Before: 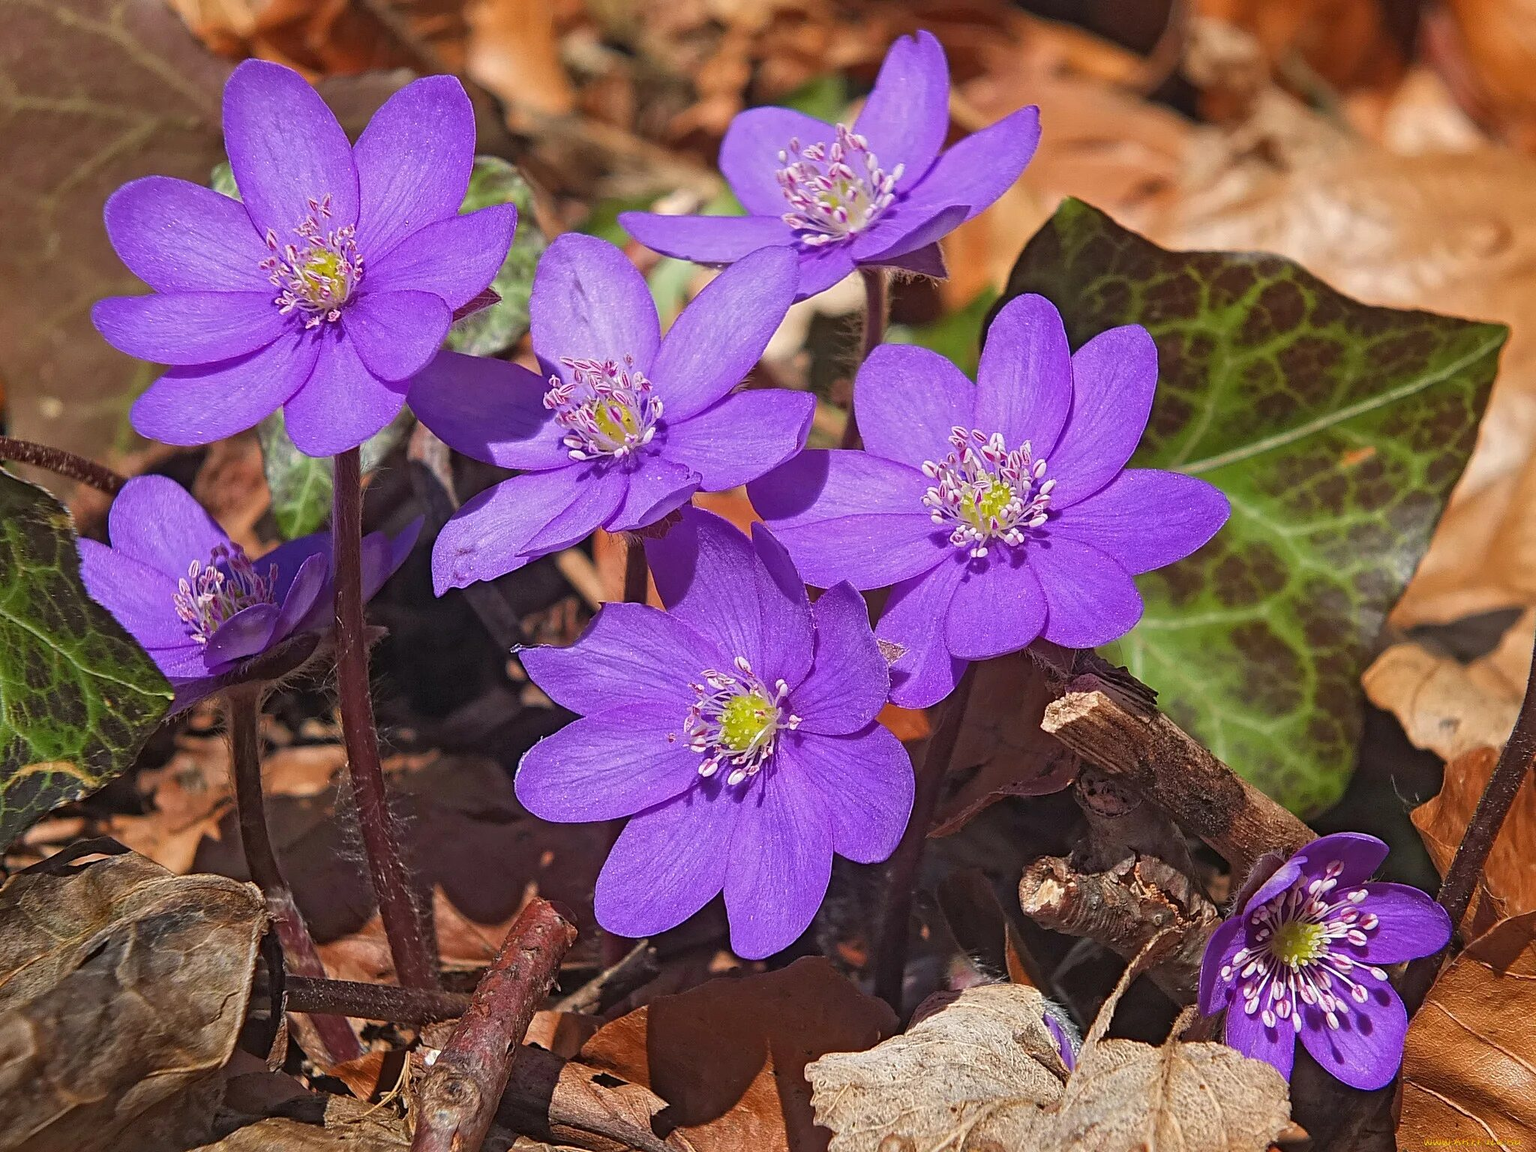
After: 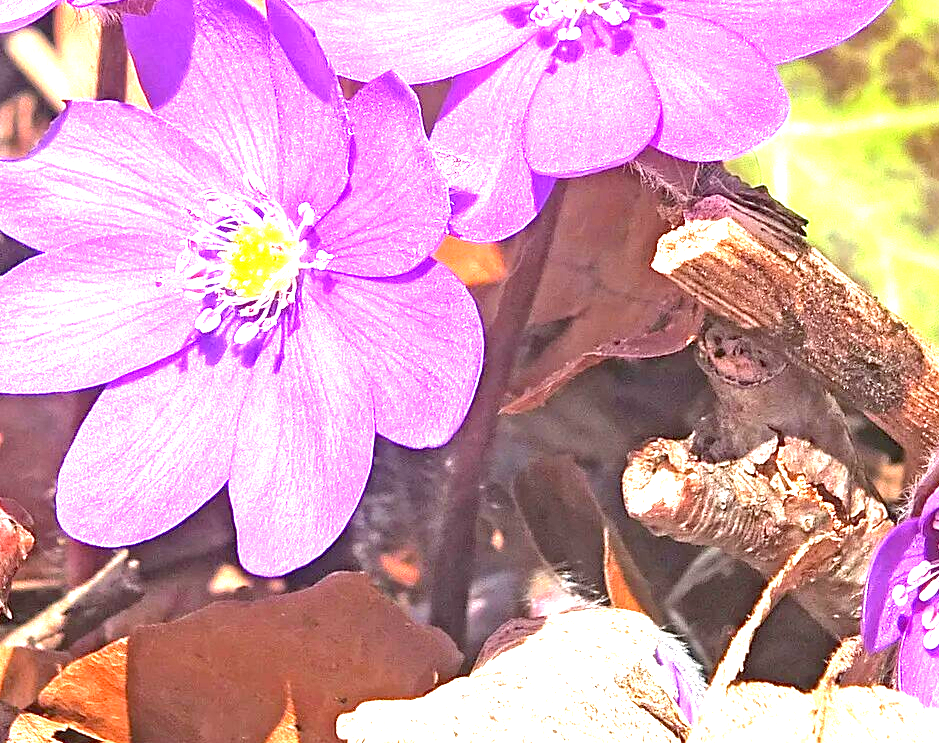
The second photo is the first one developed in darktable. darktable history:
crop: left 35.976%, top 45.819%, right 18.162%, bottom 5.807%
exposure: black level correction 0.001, exposure 2.607 EV, compensate exposure bias true, compensate highlight preservation false
